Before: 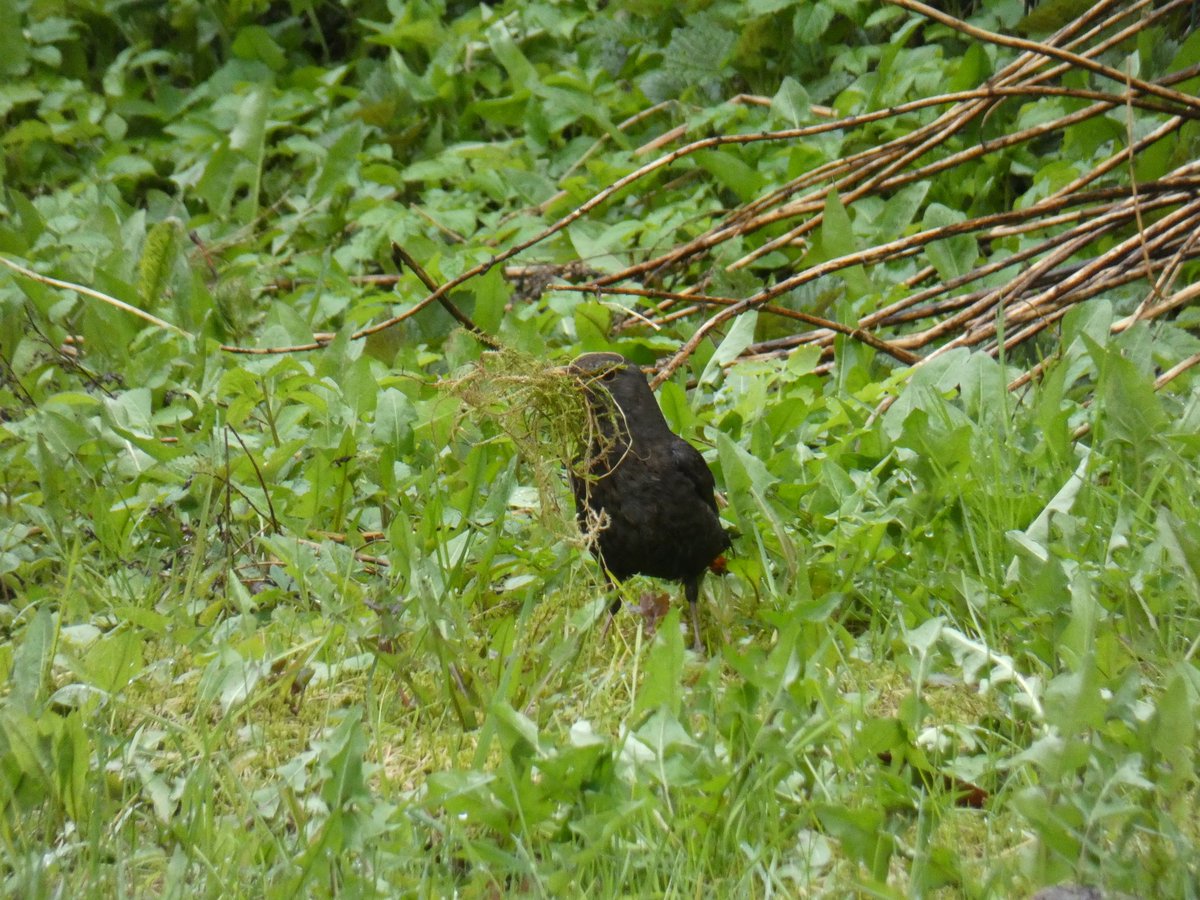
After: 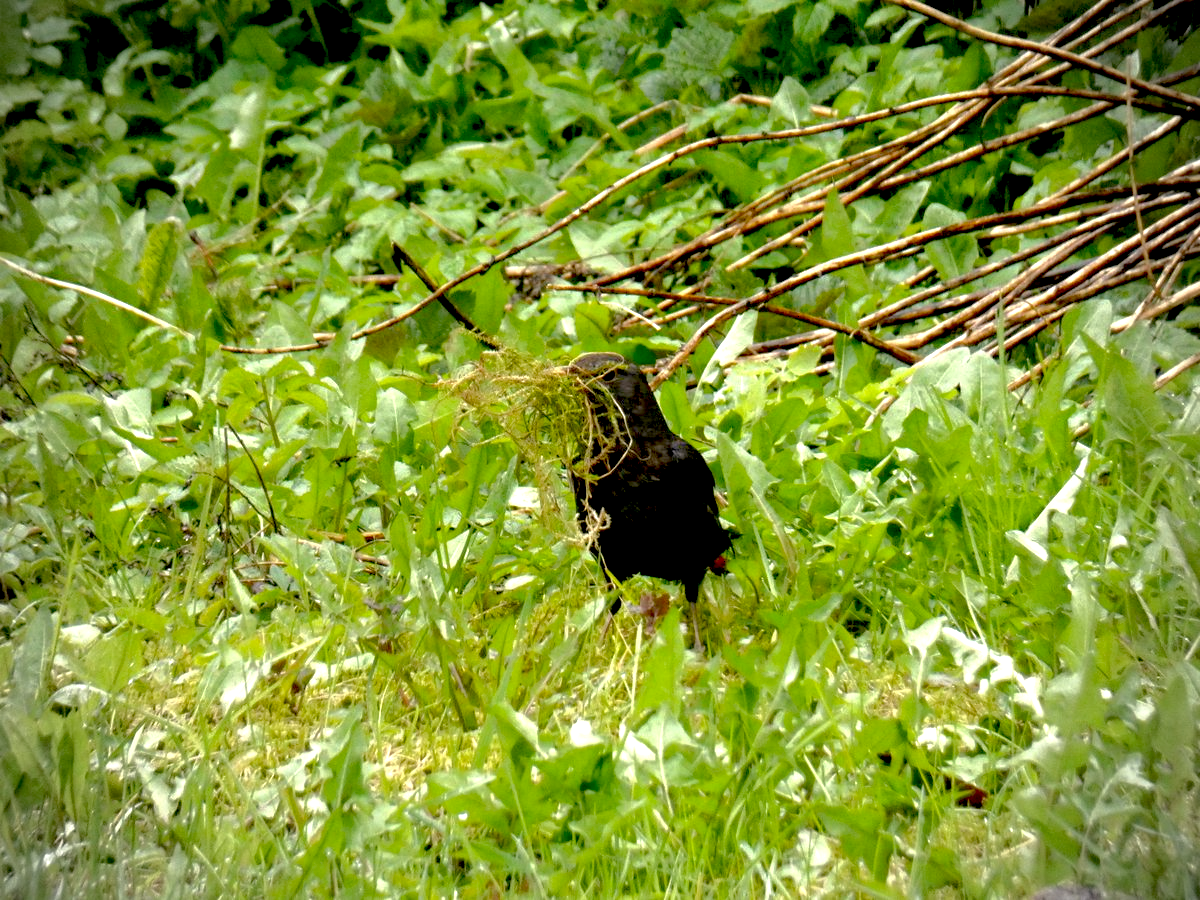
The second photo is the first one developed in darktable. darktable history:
exposure: black level correction 0.035, exposure 0.9 EV, compensate highlight preservation false
tone curve: curves: ch0 [(0, 0) (0.568, 0.517) (0.8, 0.717) (1, 1)]
vignetting: on, module defaults
color correction: highlights a* 3.84, highlights b* 5.07
